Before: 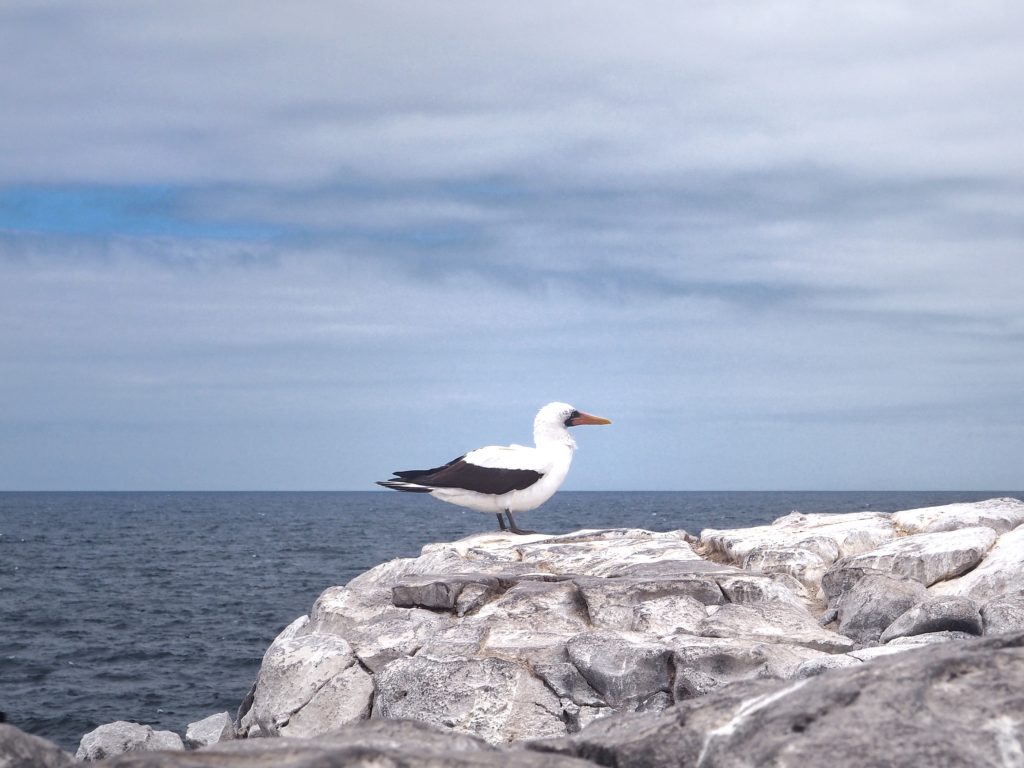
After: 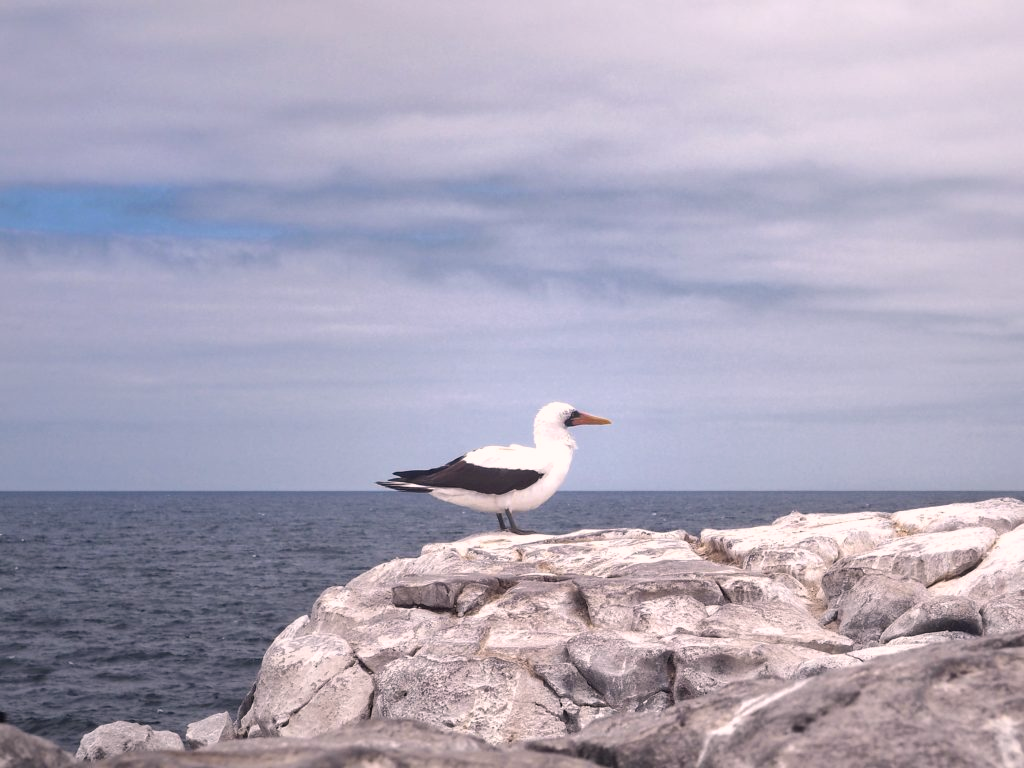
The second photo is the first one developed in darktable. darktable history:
color correction: highlights a* 7.46, highlights b* 4.35
